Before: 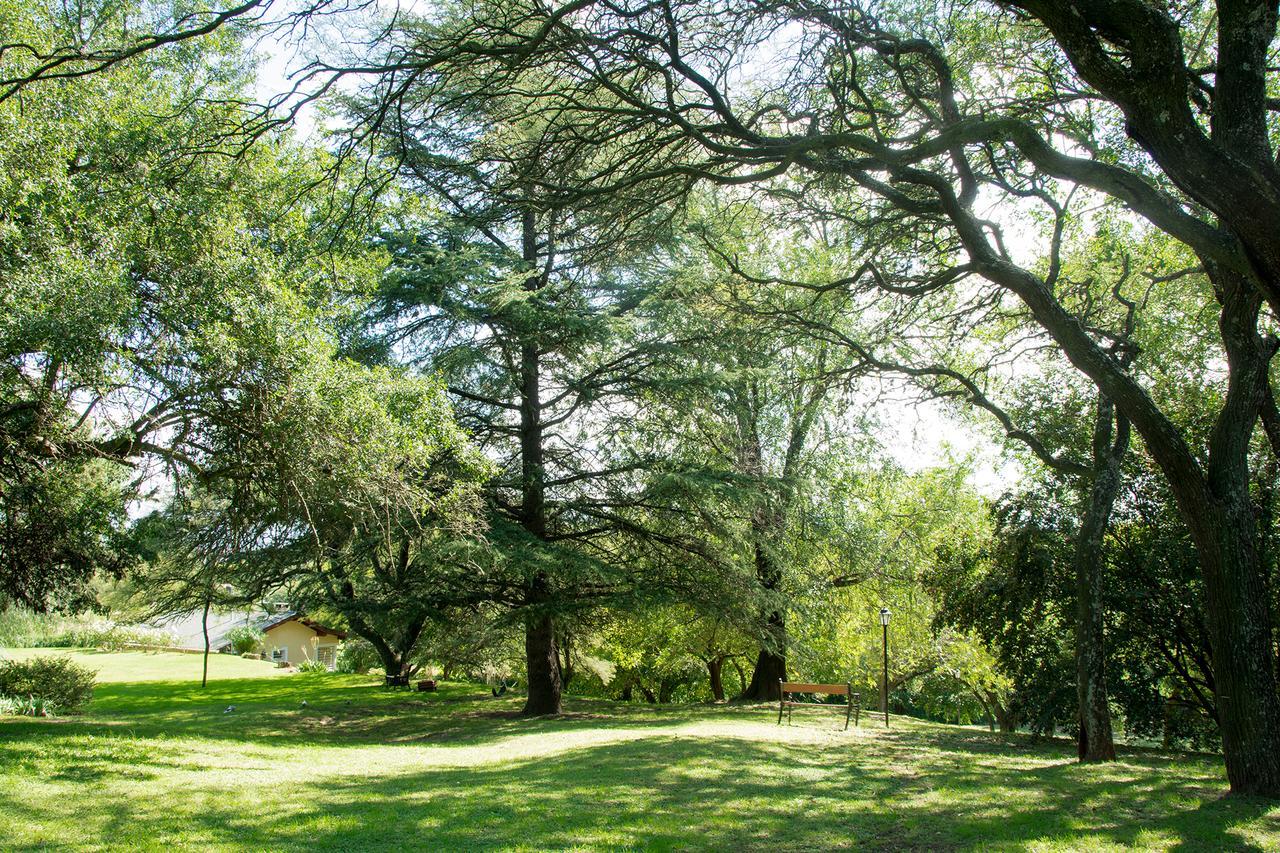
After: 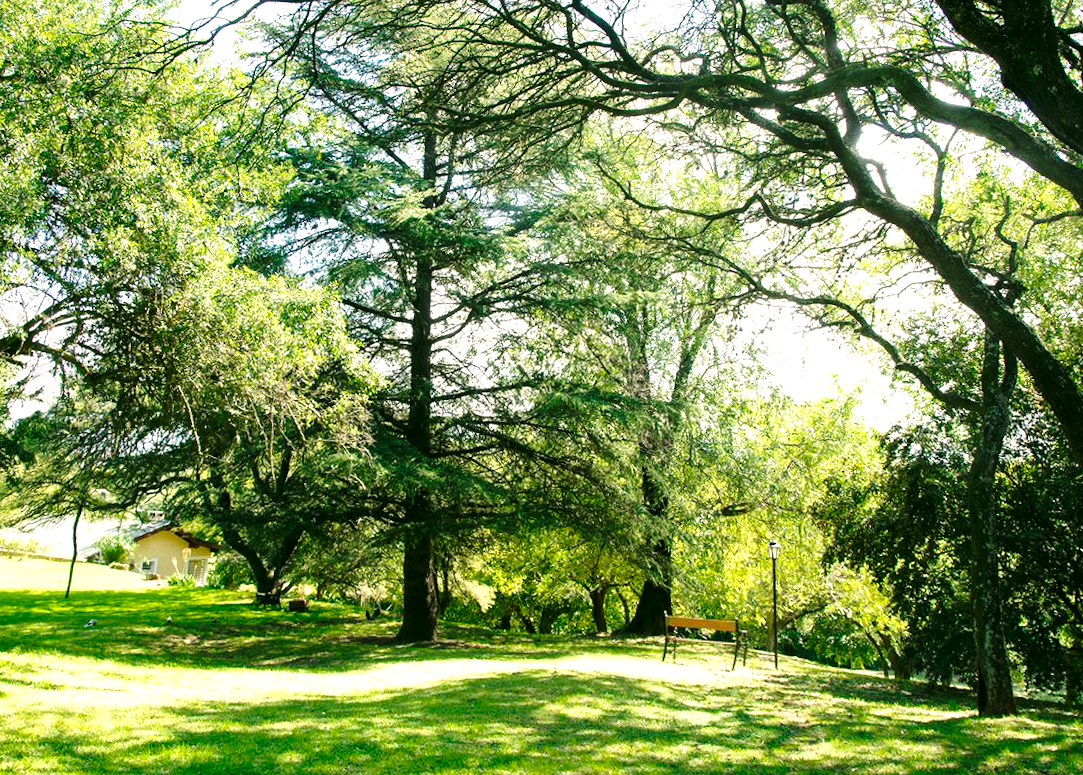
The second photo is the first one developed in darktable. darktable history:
crop and rotate: angle -1.96°, left 3.097%, top 4.154%, right 1.586%, bottom 0.529%
exposure: black level correction 0, exposure 0.68 EV, compensate exposure bias true, compensate highlight preservation false
base curve: curves: ch0 [(0, 0) (0.073, 0.04) (0.157, 0.139) (0.492, 0.492) (0.758, 0.758) (1, 1)], preserve colors none
color correction: highlights a* 4.02, highlights b* 4.98, shadows a* -7.55, shadows b* 4.98
rotate and perspective: rotation 0.215°, lens shift (vertical) -0.139, crop left 0.069, crop right 0.939, crop top 0.002, crop bottom 0.996
